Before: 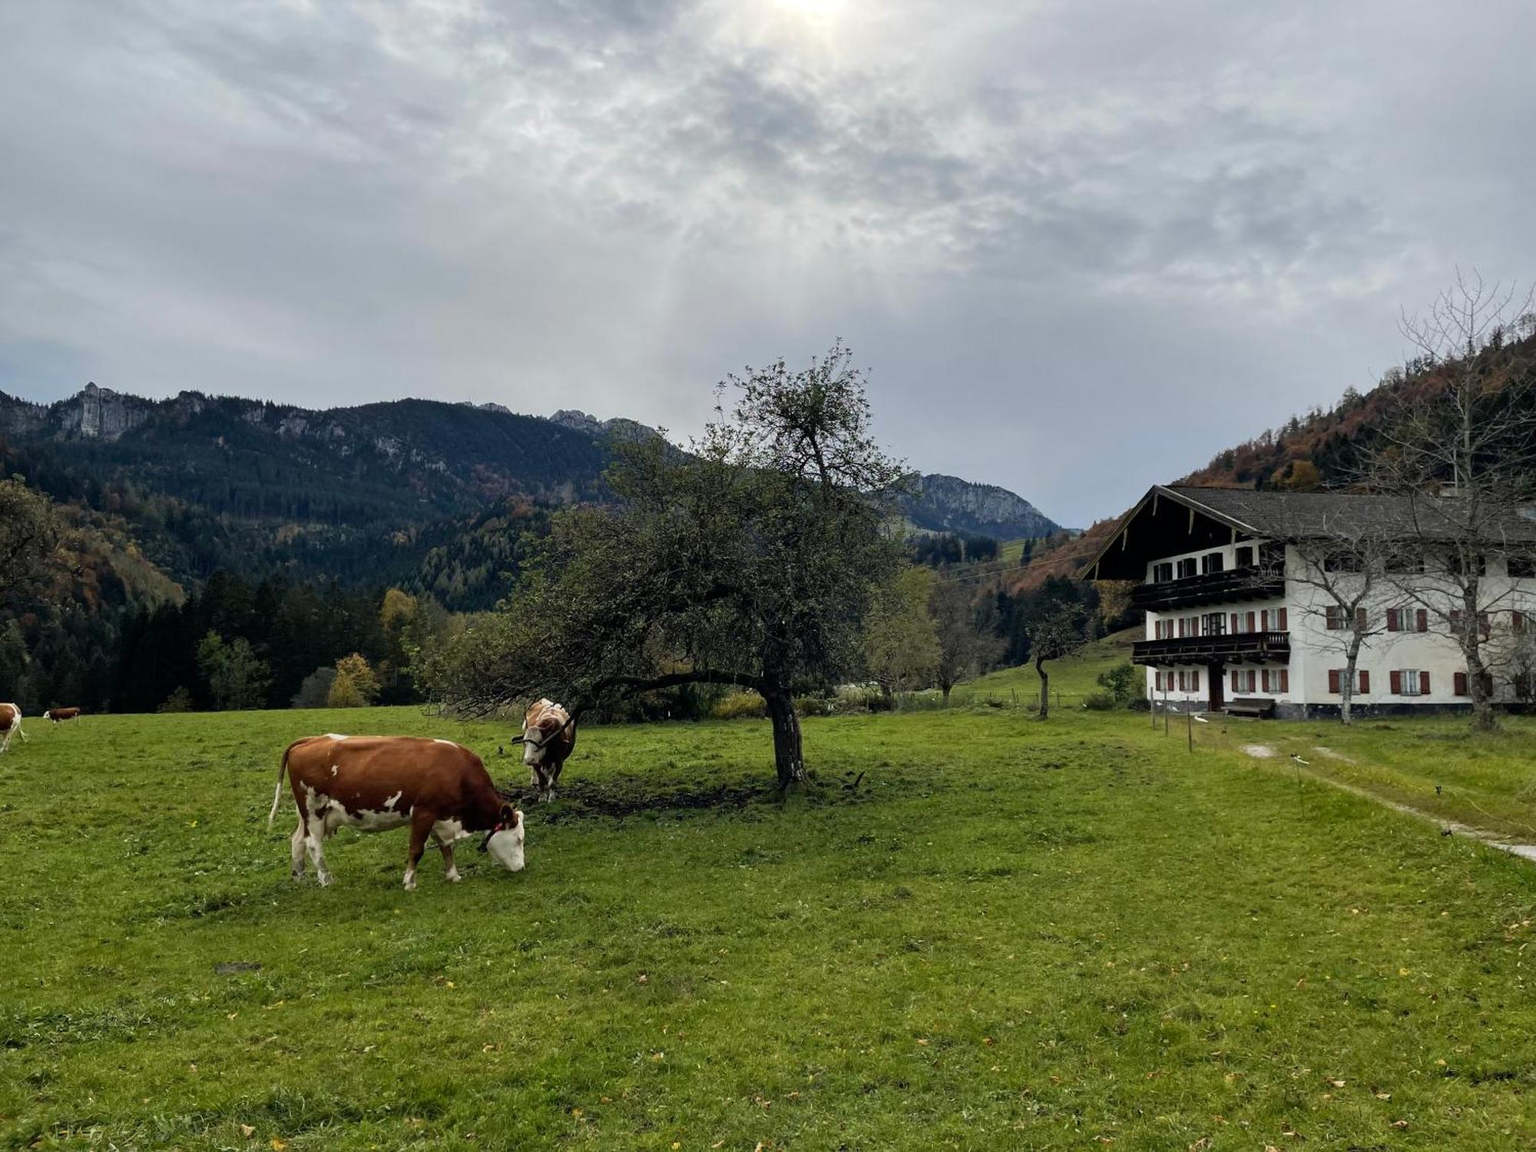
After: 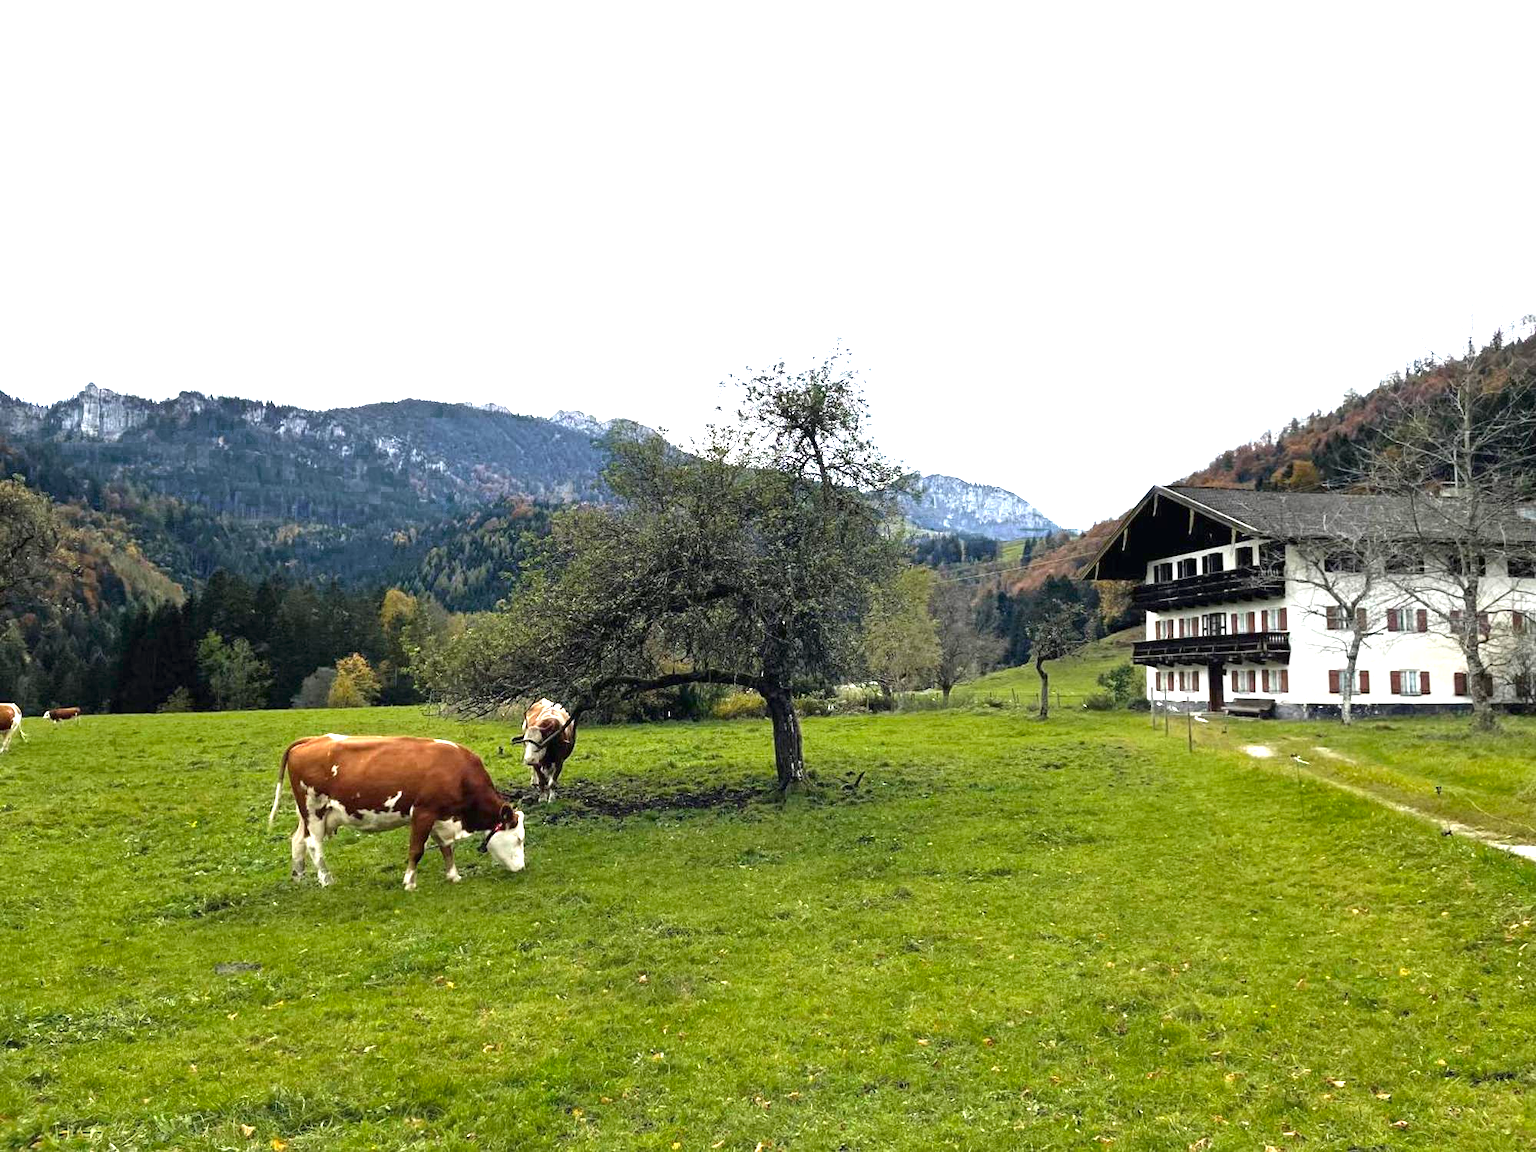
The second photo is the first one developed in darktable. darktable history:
color zones: curves: ch0 [(0.203, 0.433) (0.607, 0.517) (0.697, 0.696) (0.705, 0.897)]
exposure: black level correction 0, exposure 1.7 EV, compensate exposure bias true, compensate highlight preservation false
